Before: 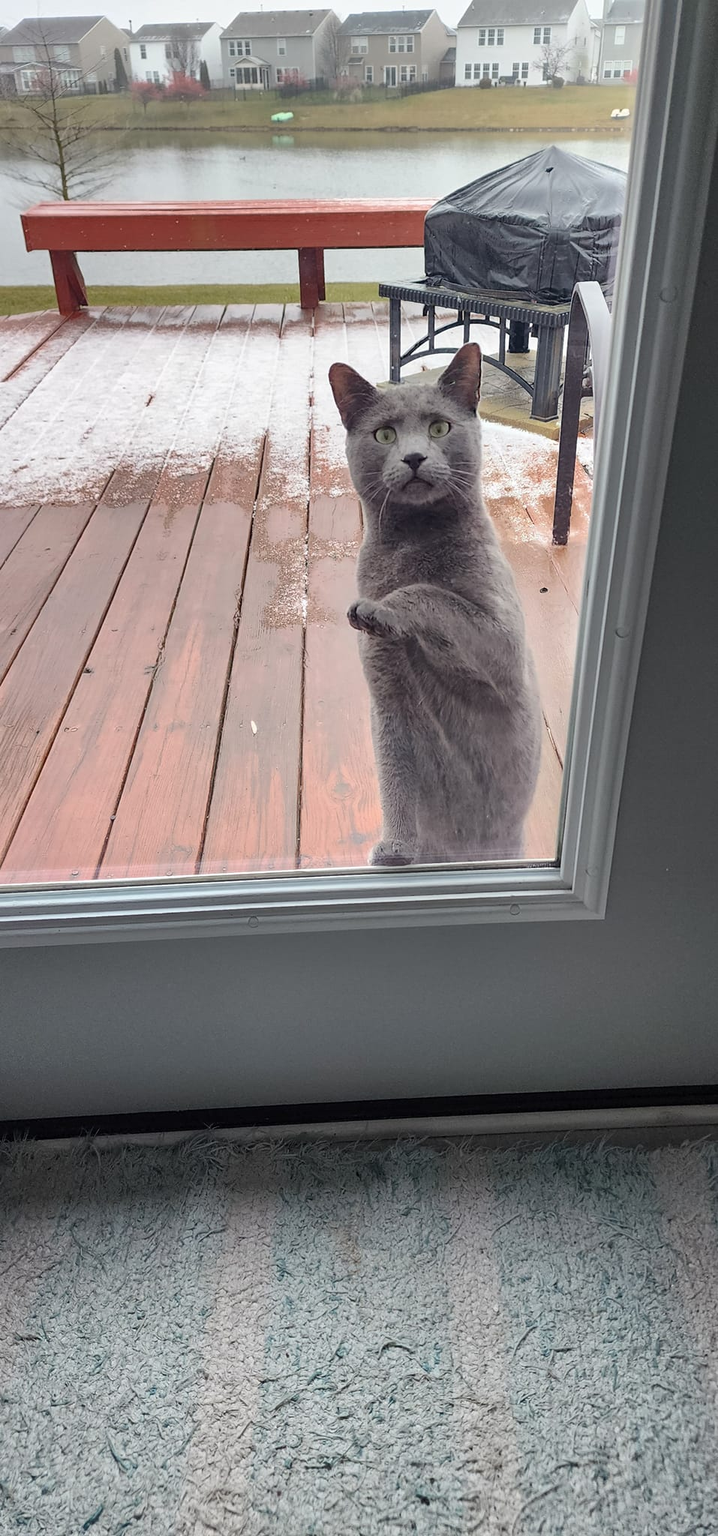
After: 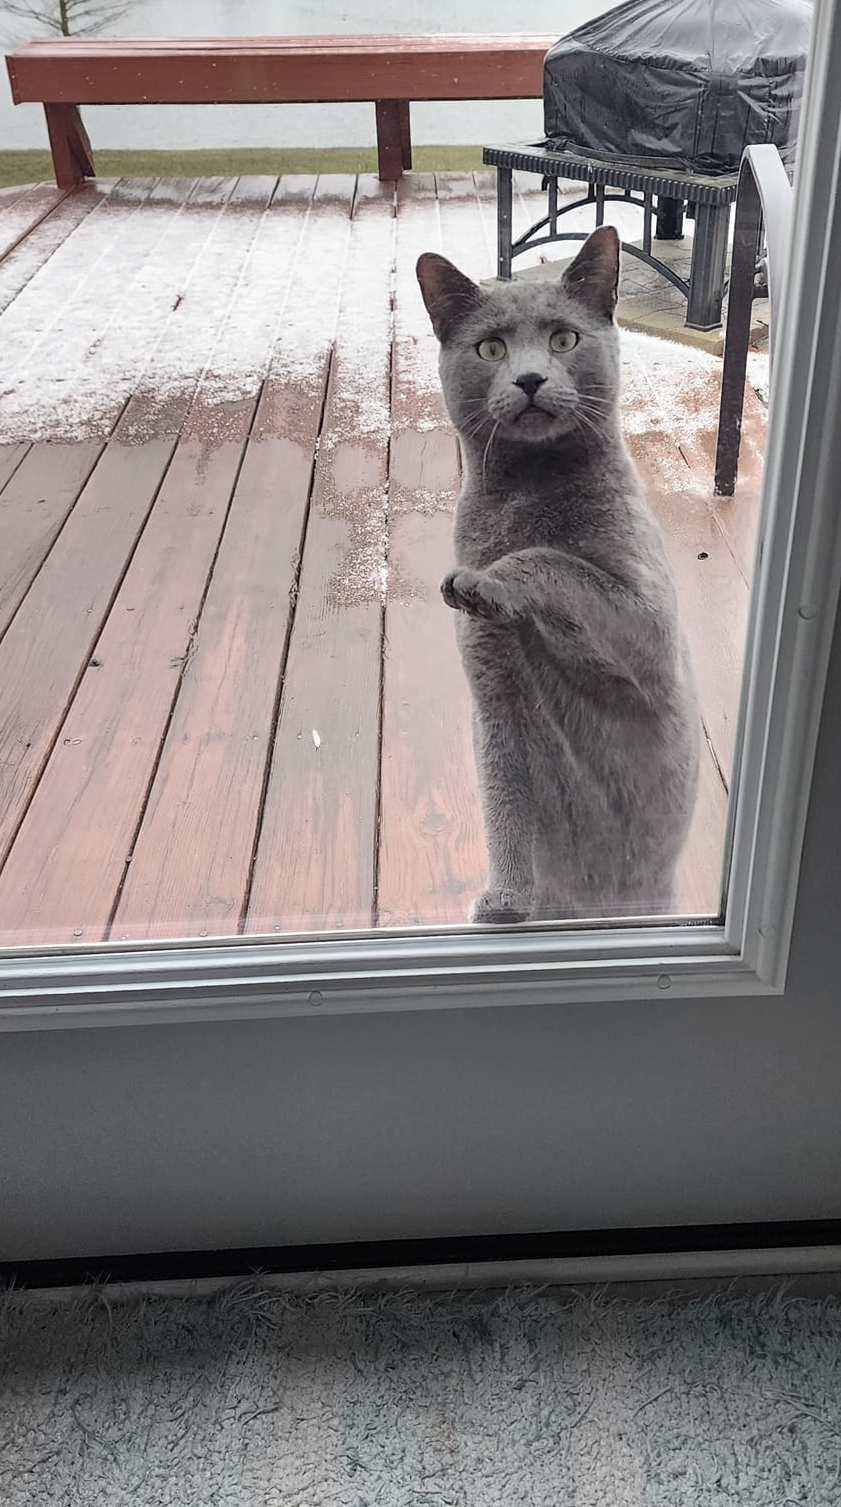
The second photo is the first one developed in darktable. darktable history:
crop and rotate: left 2.425%, top 11.305%, right 9.6%, bottom 15.08%
contrast brightness saturation: contrast 0.1, saturation -0.36
